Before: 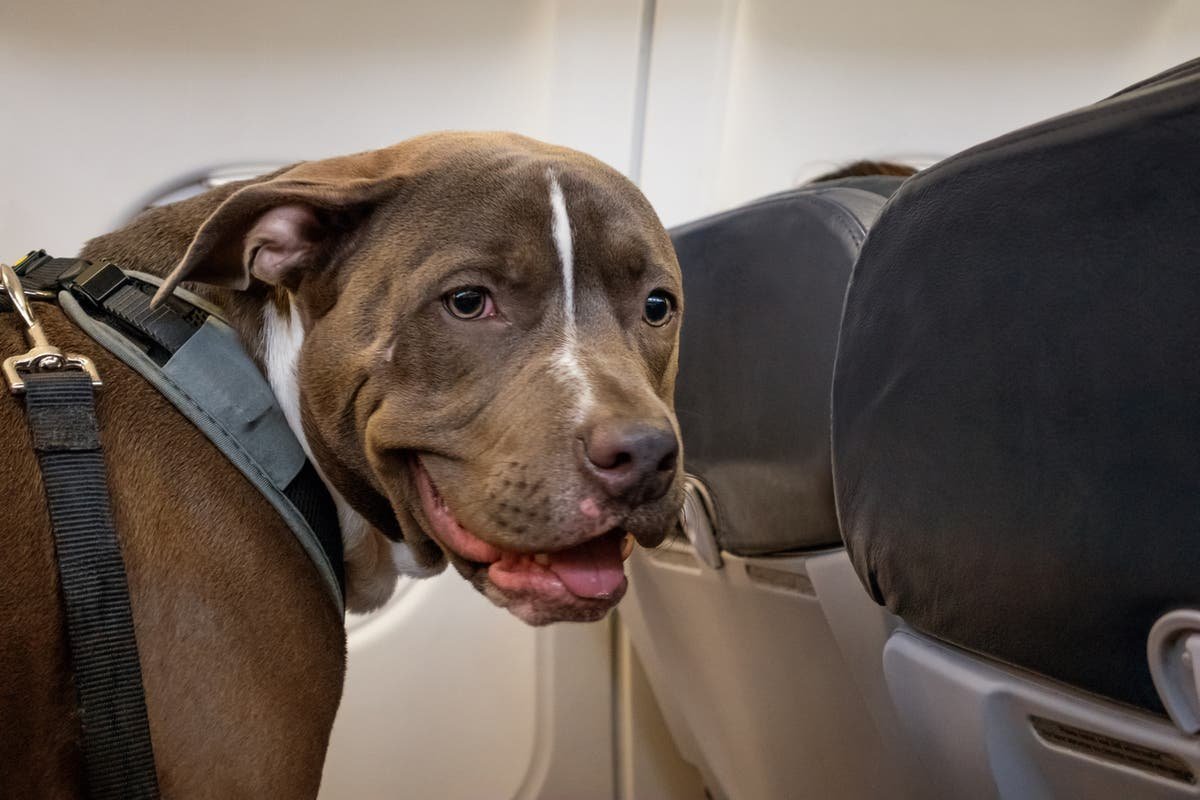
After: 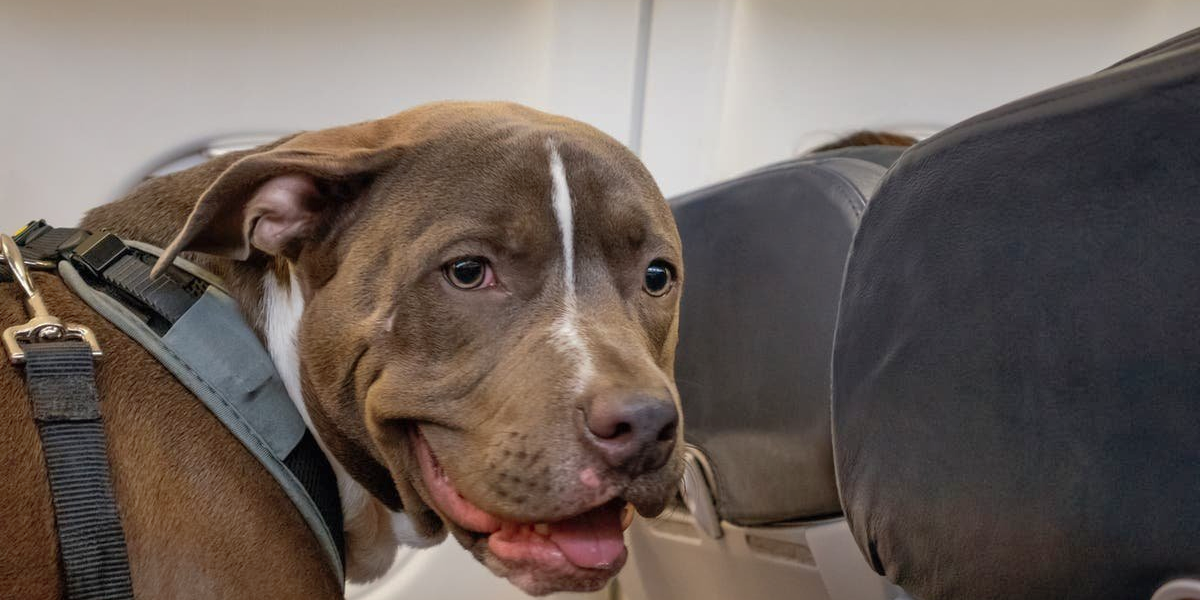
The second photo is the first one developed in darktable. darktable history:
crop: top 3.857%, bottom 21.132%
exposure: black level correction 0, compensate exposure bias true, compensate highlight preservation false
shadows and highlights: on, module defaults
